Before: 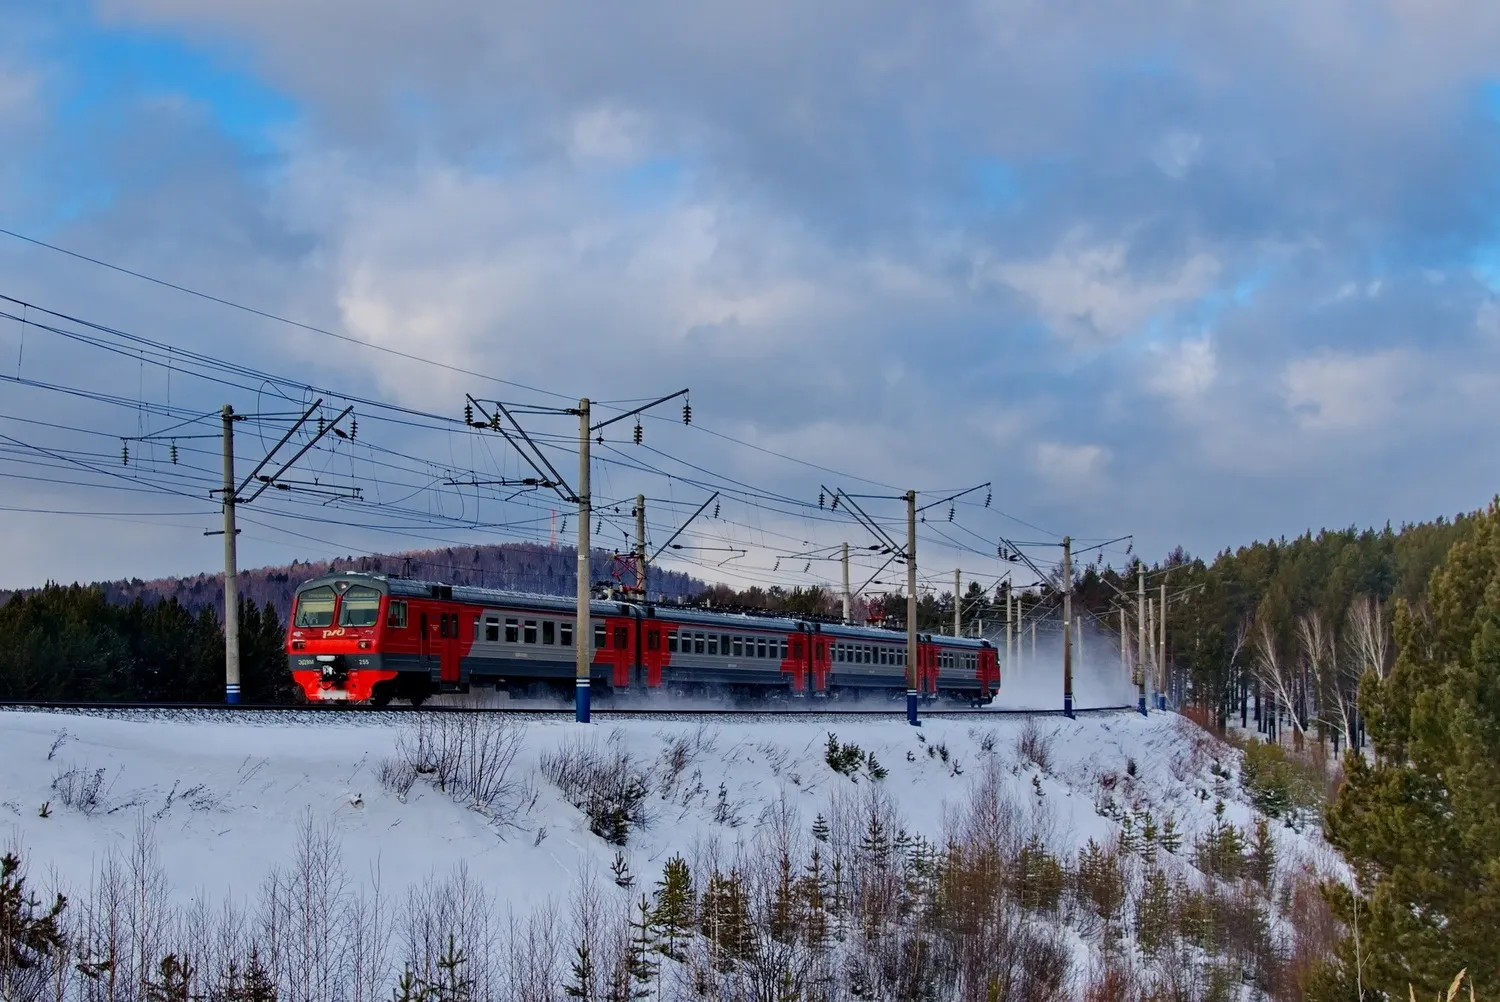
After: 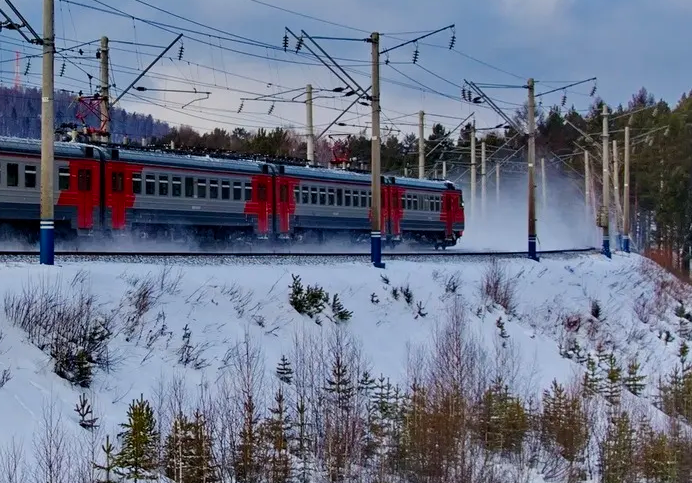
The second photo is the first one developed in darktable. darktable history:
color balance rgb: perceptual saturation grading › global saturation 19.71%
crop: left 35.788%, top 45.799%, right 18.067%, bottom 5.996%
